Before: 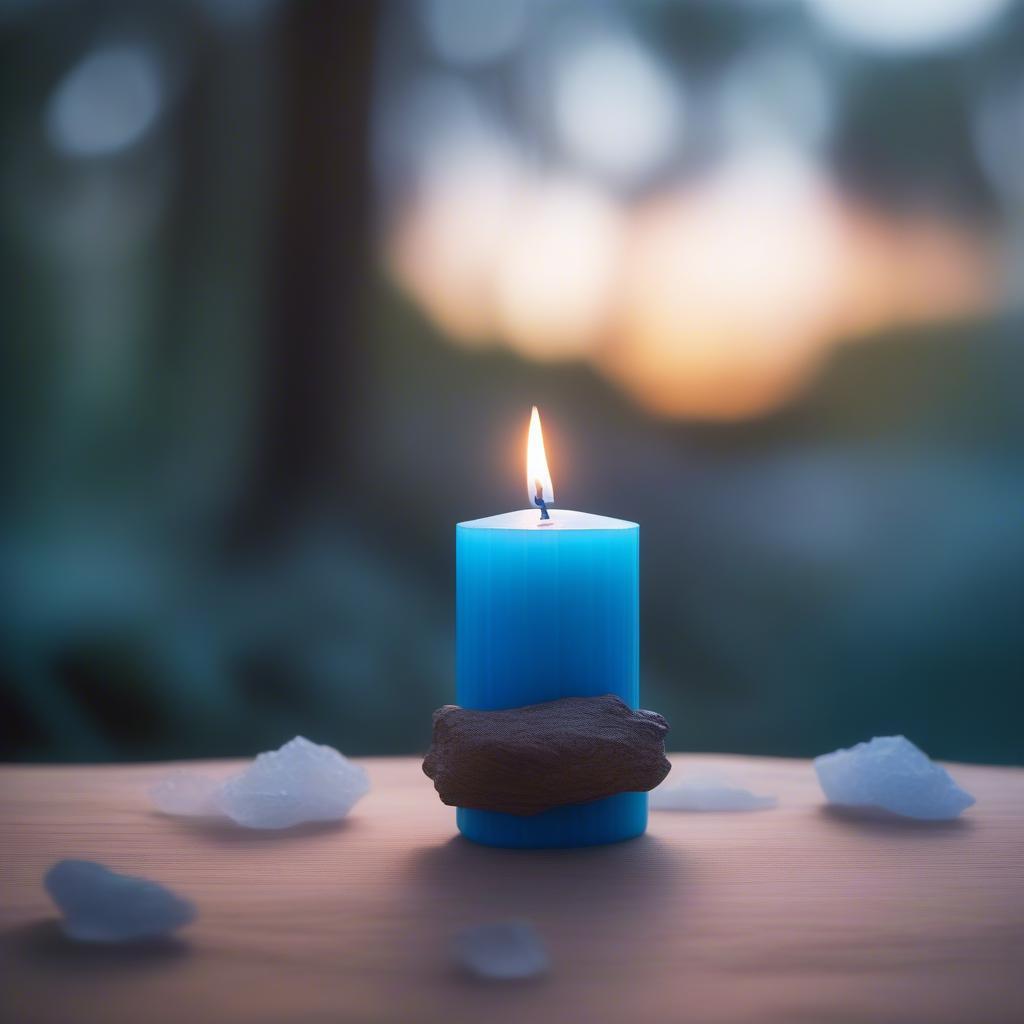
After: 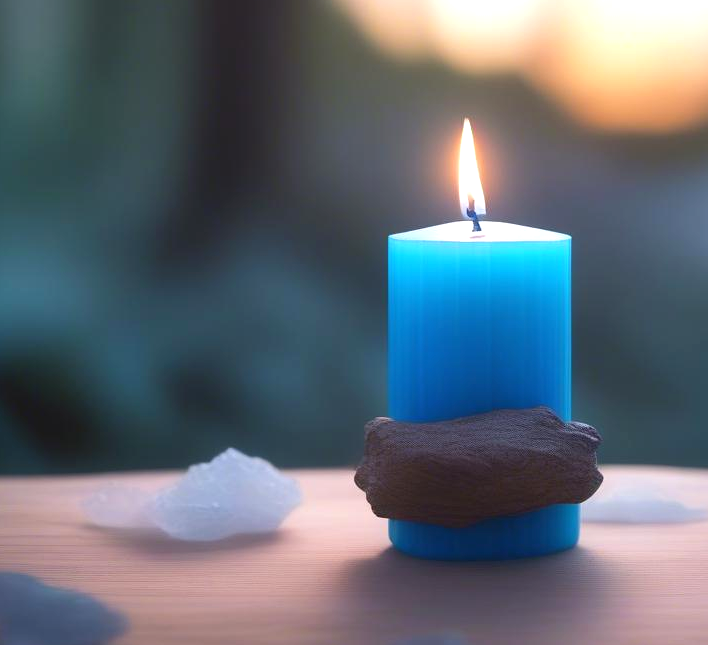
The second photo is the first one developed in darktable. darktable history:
tone equalizer: edges refinement/feathering 500, mask exposure compensation -1.57 EV, preserve details no
crop: left 6.687%, top 28.13%, right 24.101%, bottom 8.85%
exposure: black level correction 0, exposure 0.499 EV, compensate highlight preservation false
